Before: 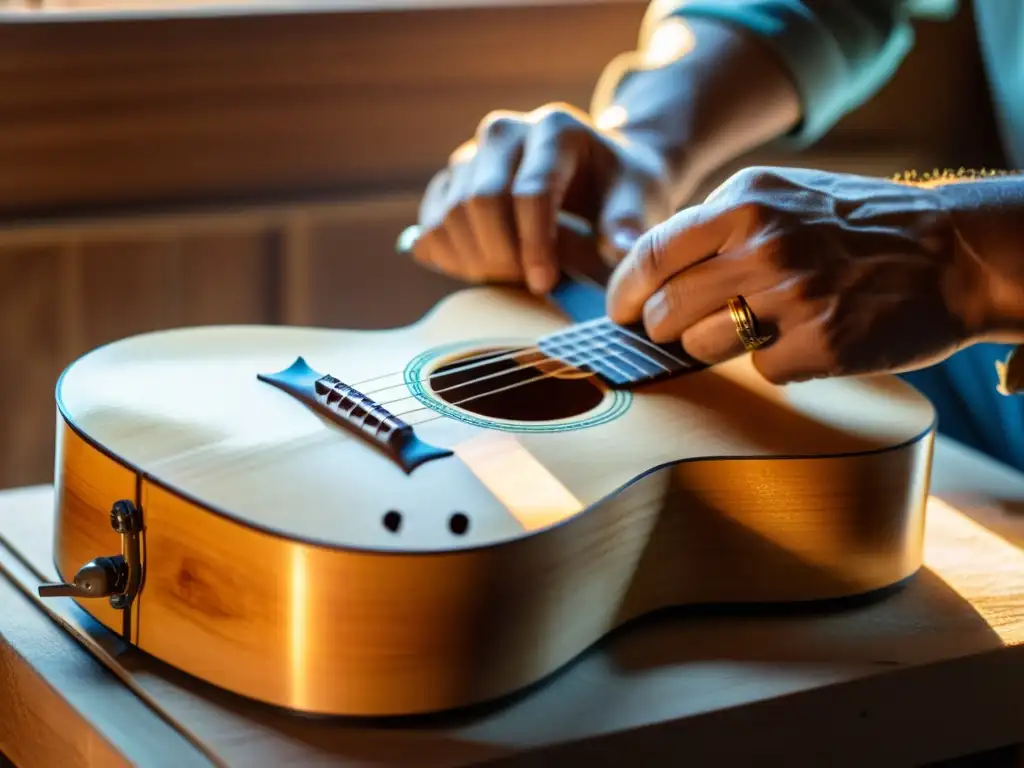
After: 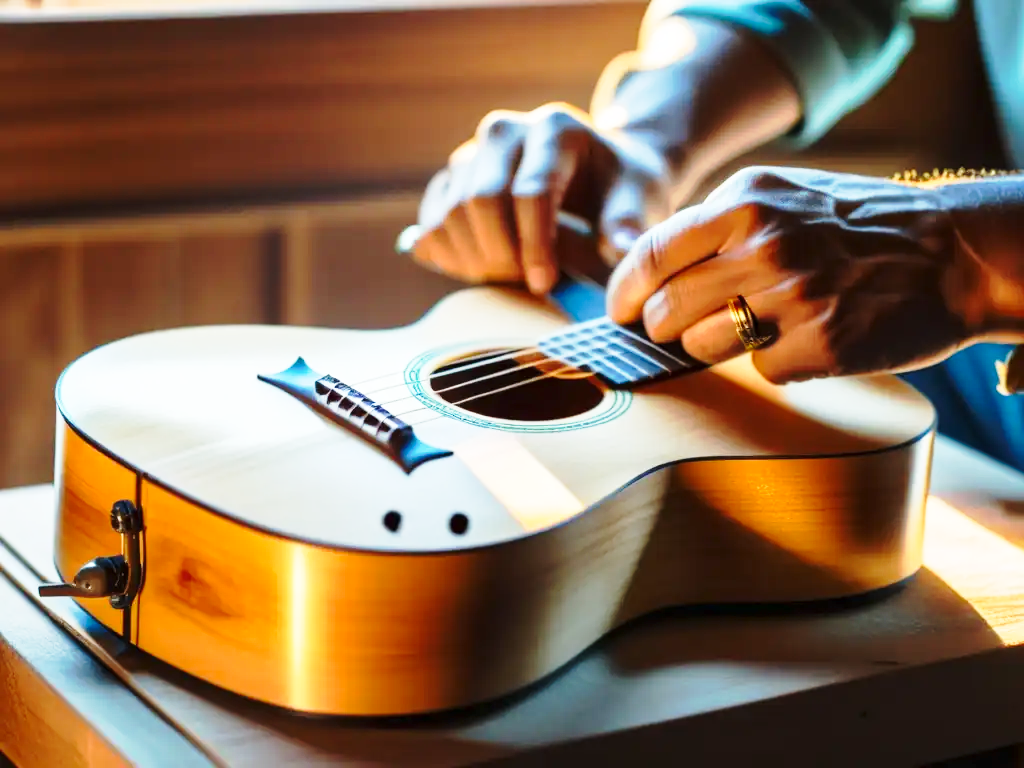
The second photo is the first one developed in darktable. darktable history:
base curve: curves: ch0 [(0, 0) (0.028, 0.03) (0.121, 0.232) (0.46, 0.748) (0.859, 0.968) (1, 1)], preserve colors none
exposure: compensate highlight preservation false
tone curve: curves: ch0 [(0, 0) (0.003, 0.005) (0.011, 0.019) (0.025, 0.04) (0.044, 0.064) (0.069, 0.095) (0.1, 0.129) (0.136, 0.169) (0.177, 0.207) (0.224, 0.247) (0.277, 0.298) (0.335, 0.354) (0.399, 0.416) (0.468, 0.478) (0.543, 0.553) (0.623, 0.634) (0.709, 0.709) (0.801, 0.817) (0.898, 0.912) (1, 1)], preserve colors none
